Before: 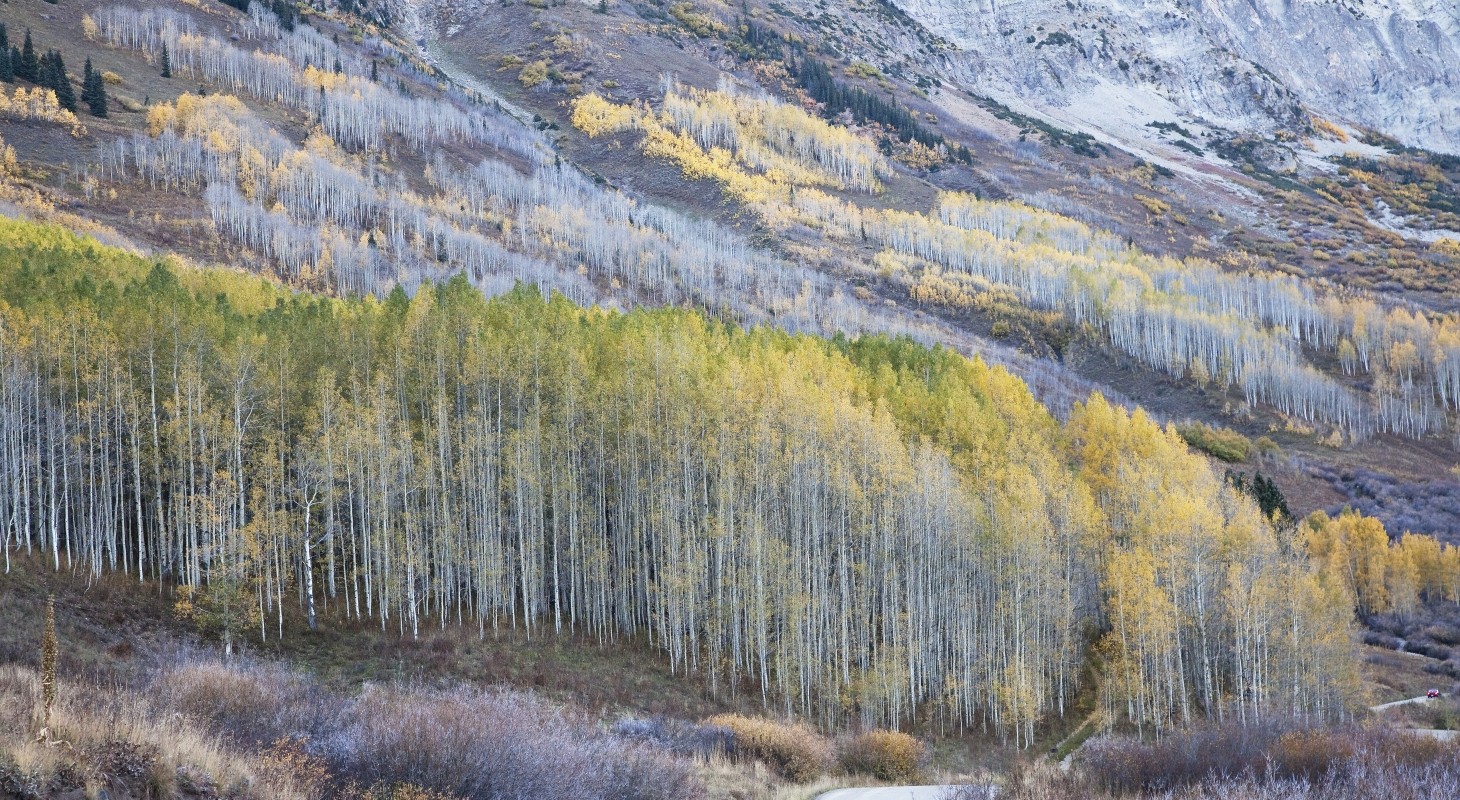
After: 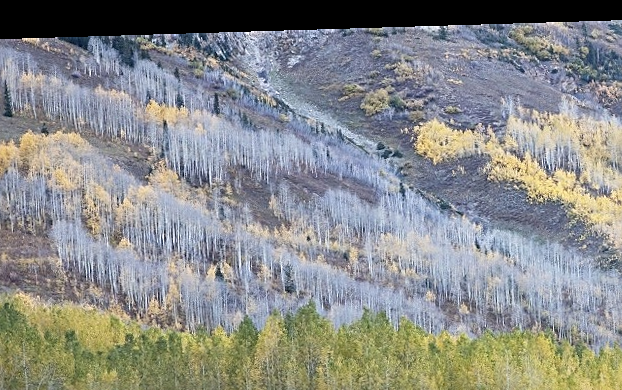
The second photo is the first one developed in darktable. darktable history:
crop and rotate: left 10.817%, top 0.062%, right 47.194%, bottom 53.626%
rotate and perspective: rotation -1.75°, automatic cropping off
sharpen: on, module defaults
